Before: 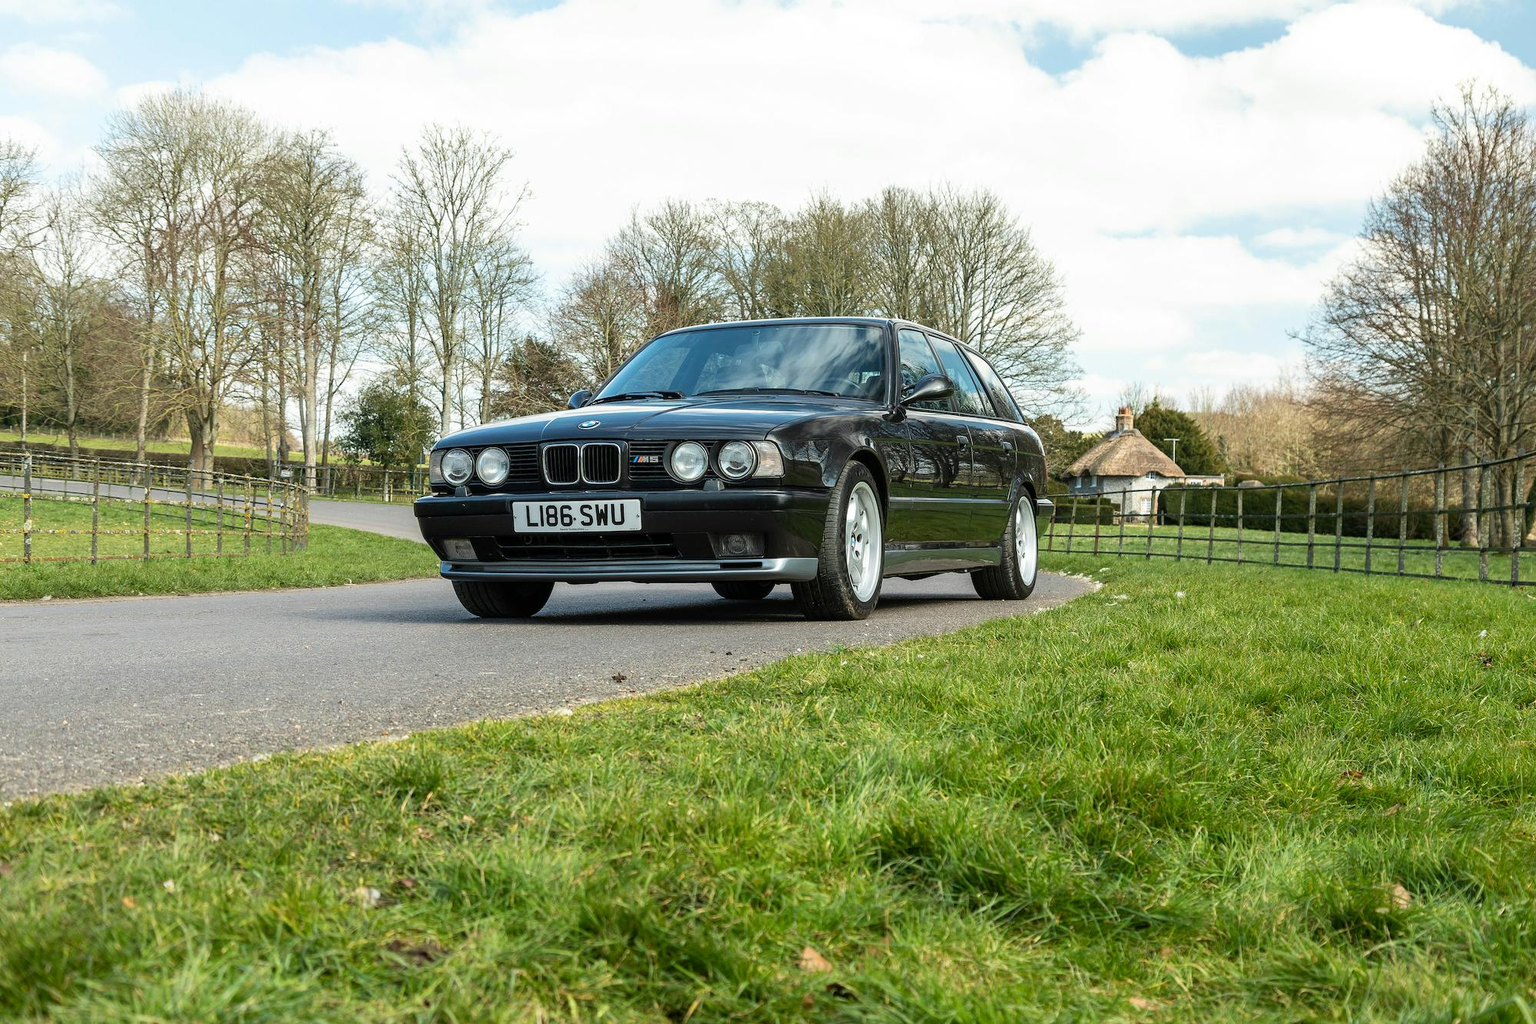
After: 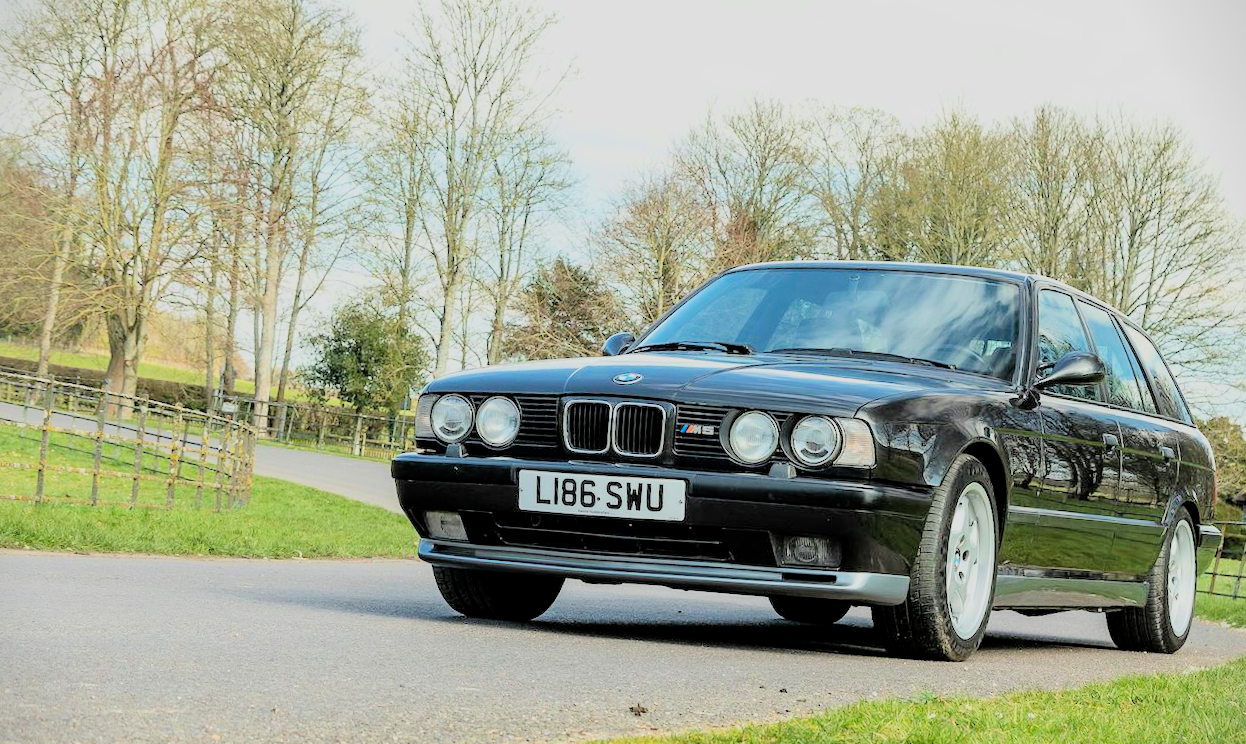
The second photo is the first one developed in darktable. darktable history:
vignetting: fall-off start 99.76%
exposure: black level correction 0, exposure 1.199 EV, compensate exposure bias true, compensate highlight preservation false
filmic rgb: middle gray luminance 17.9%, black relative exposure -7.53 EV, white relative exposure 8.48 EV, threshold 3.01 EV, target black luminance 0%, hardness 2.23, latitude 19.18%, contrast 0.89, highlights saturation mix 3.91%, shadows ↔ highlights balance 10.99%, color science v6 (2022), enable highlight reconstruction true
crop and rotate: angle -4.95°, left 2.181%, top 6.871%, right 27.657%, bottom 30.245%
